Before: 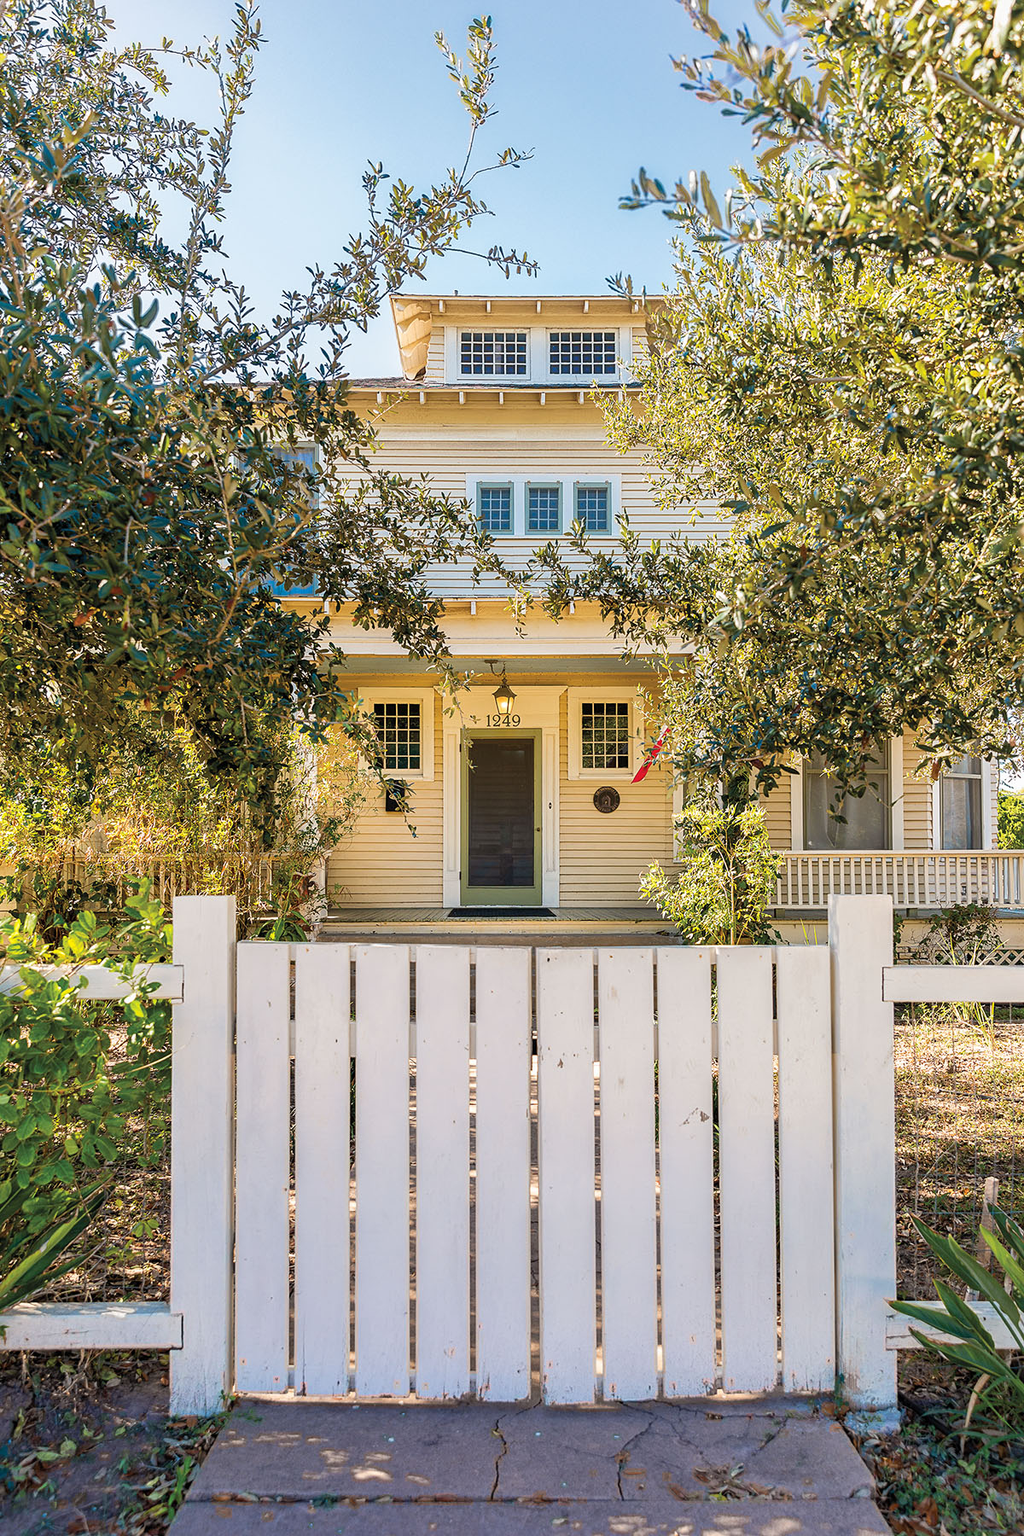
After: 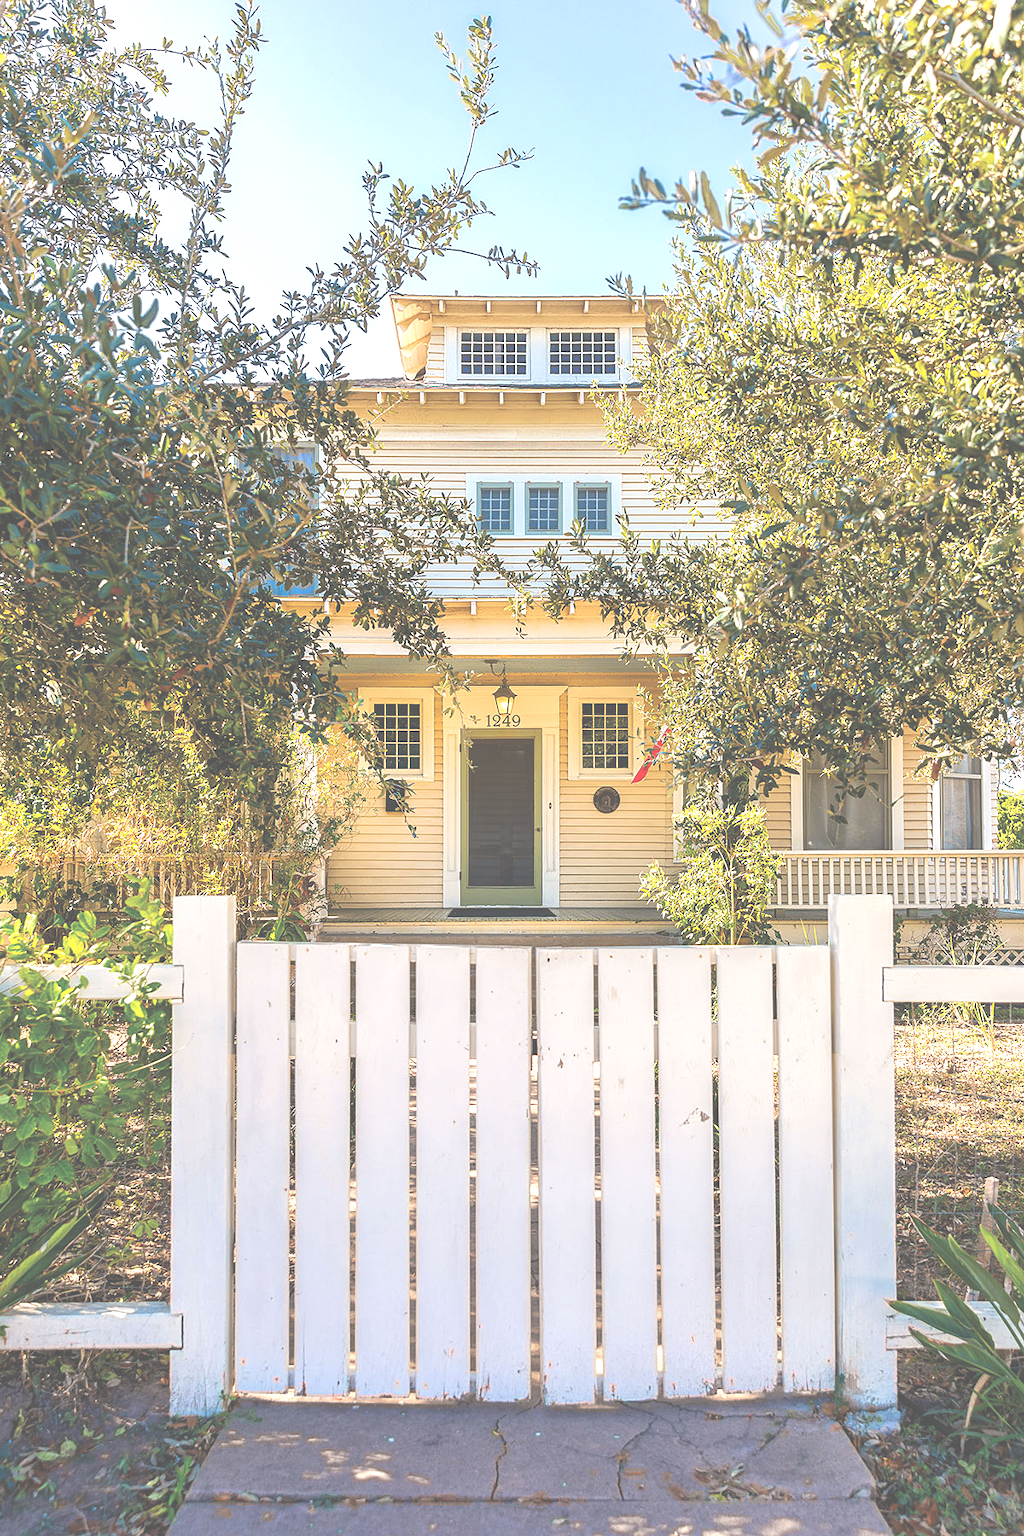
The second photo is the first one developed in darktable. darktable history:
exposure: black level correction -0.072, exposure 0.502 EV, compensate highlight preservation false
